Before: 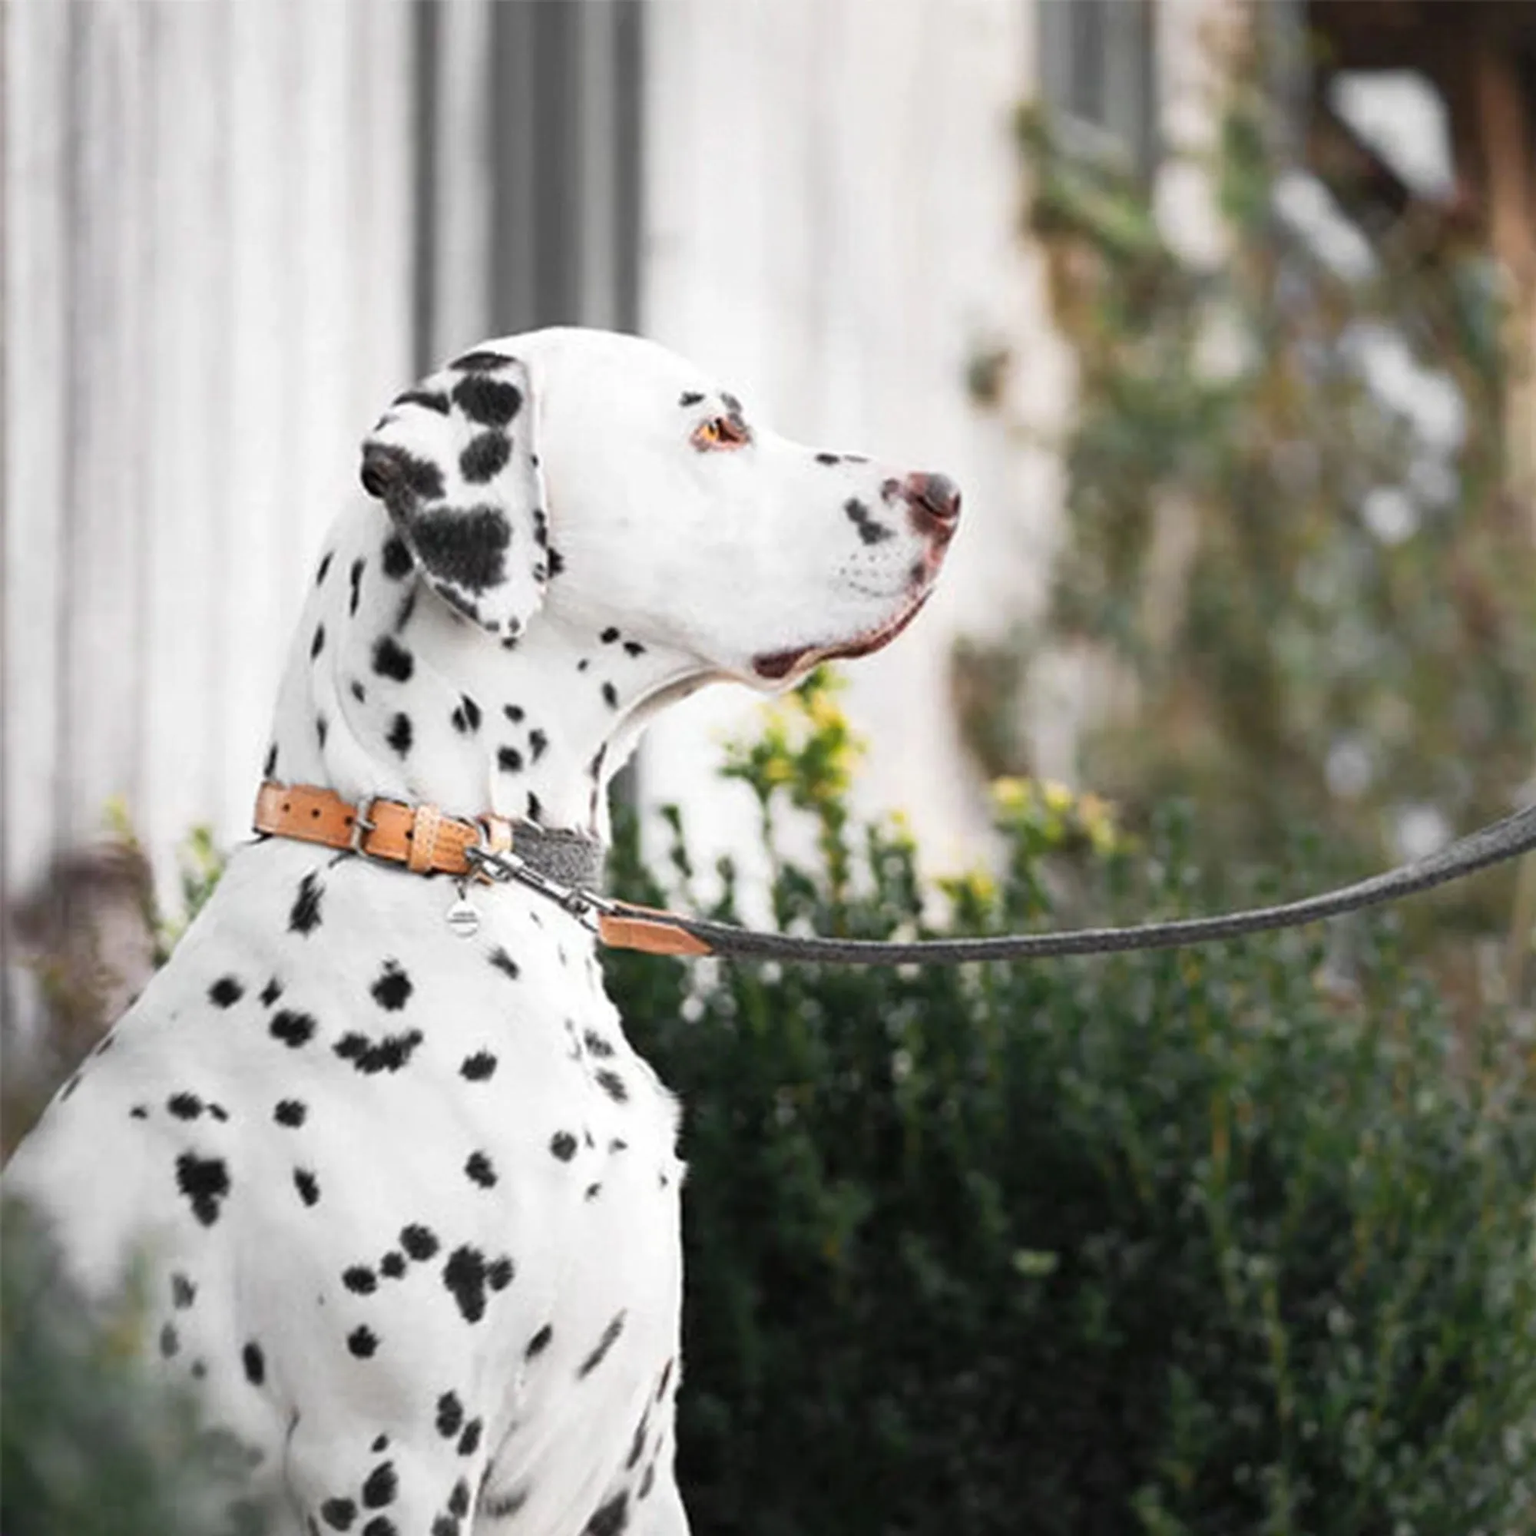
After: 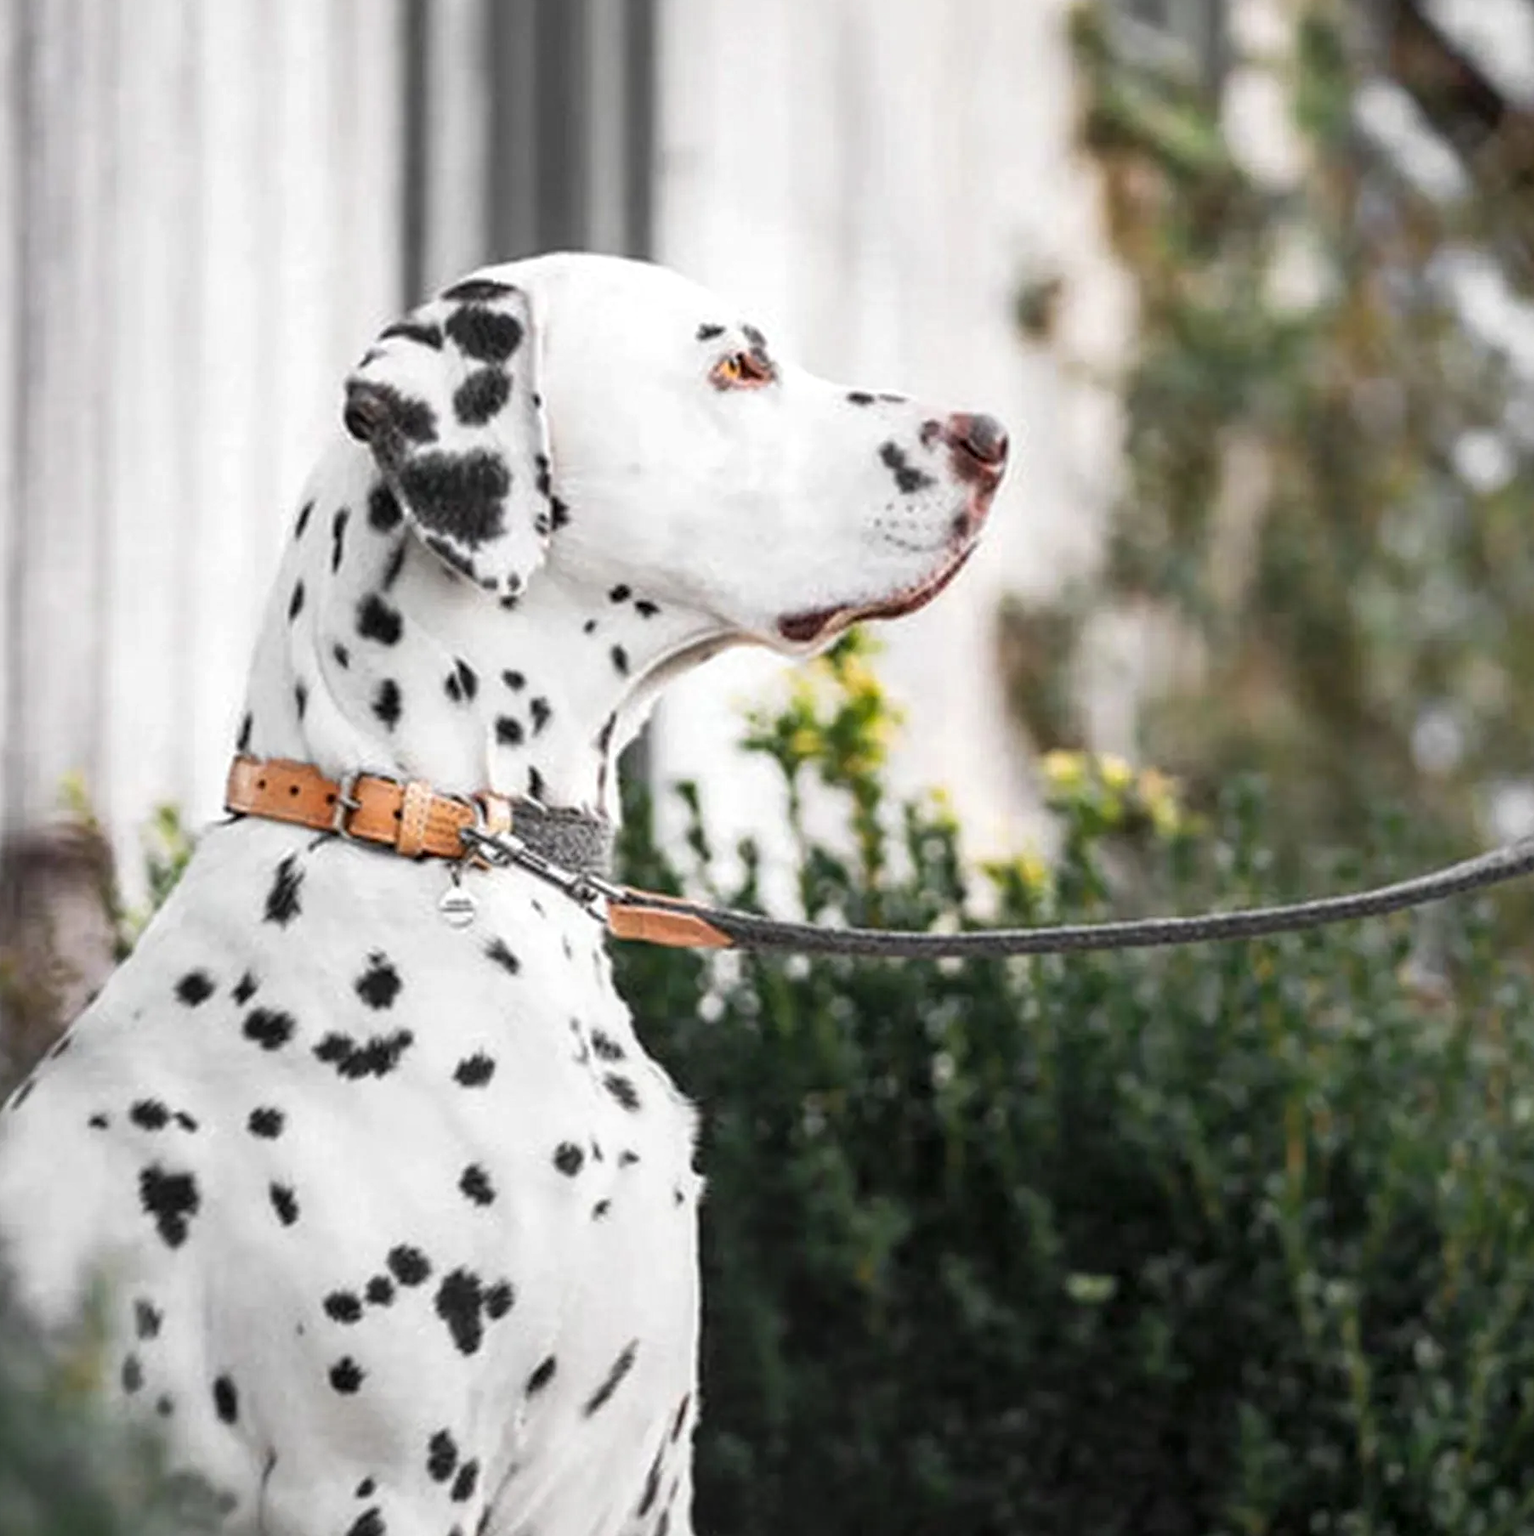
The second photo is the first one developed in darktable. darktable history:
local contrast: detail 130%
crop: left 3.271%, top 6.455%, right 6.465%, bottom 3.188%
